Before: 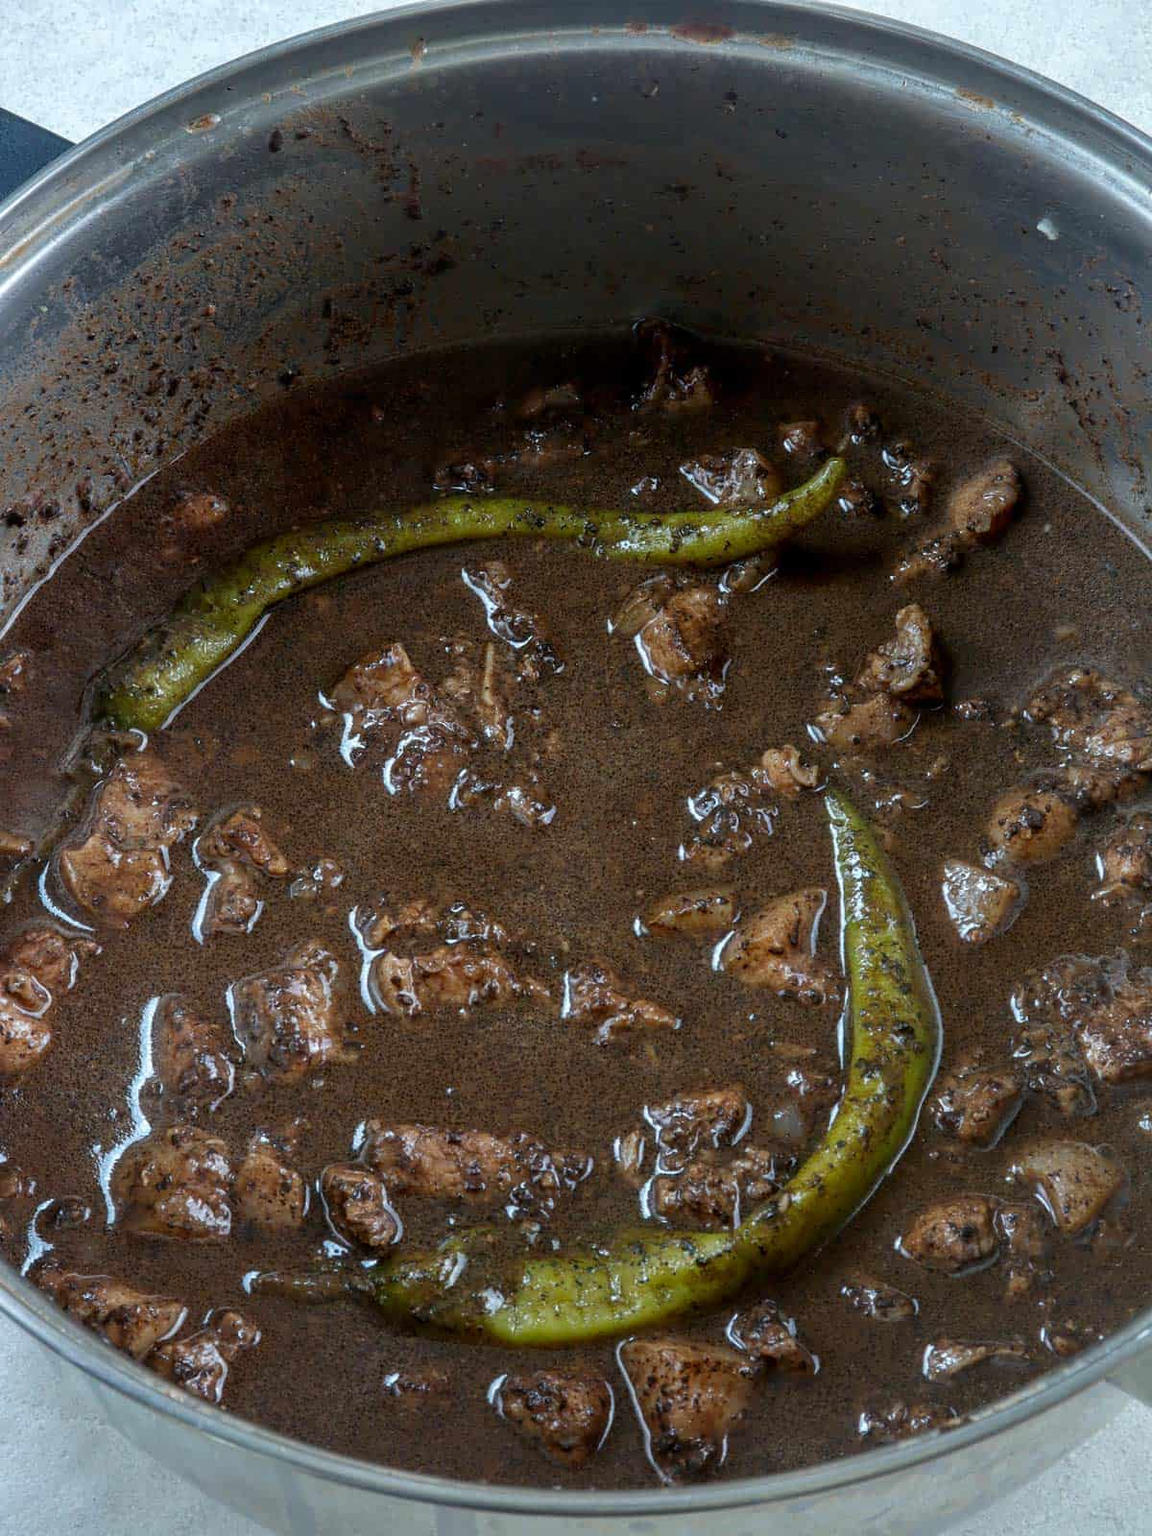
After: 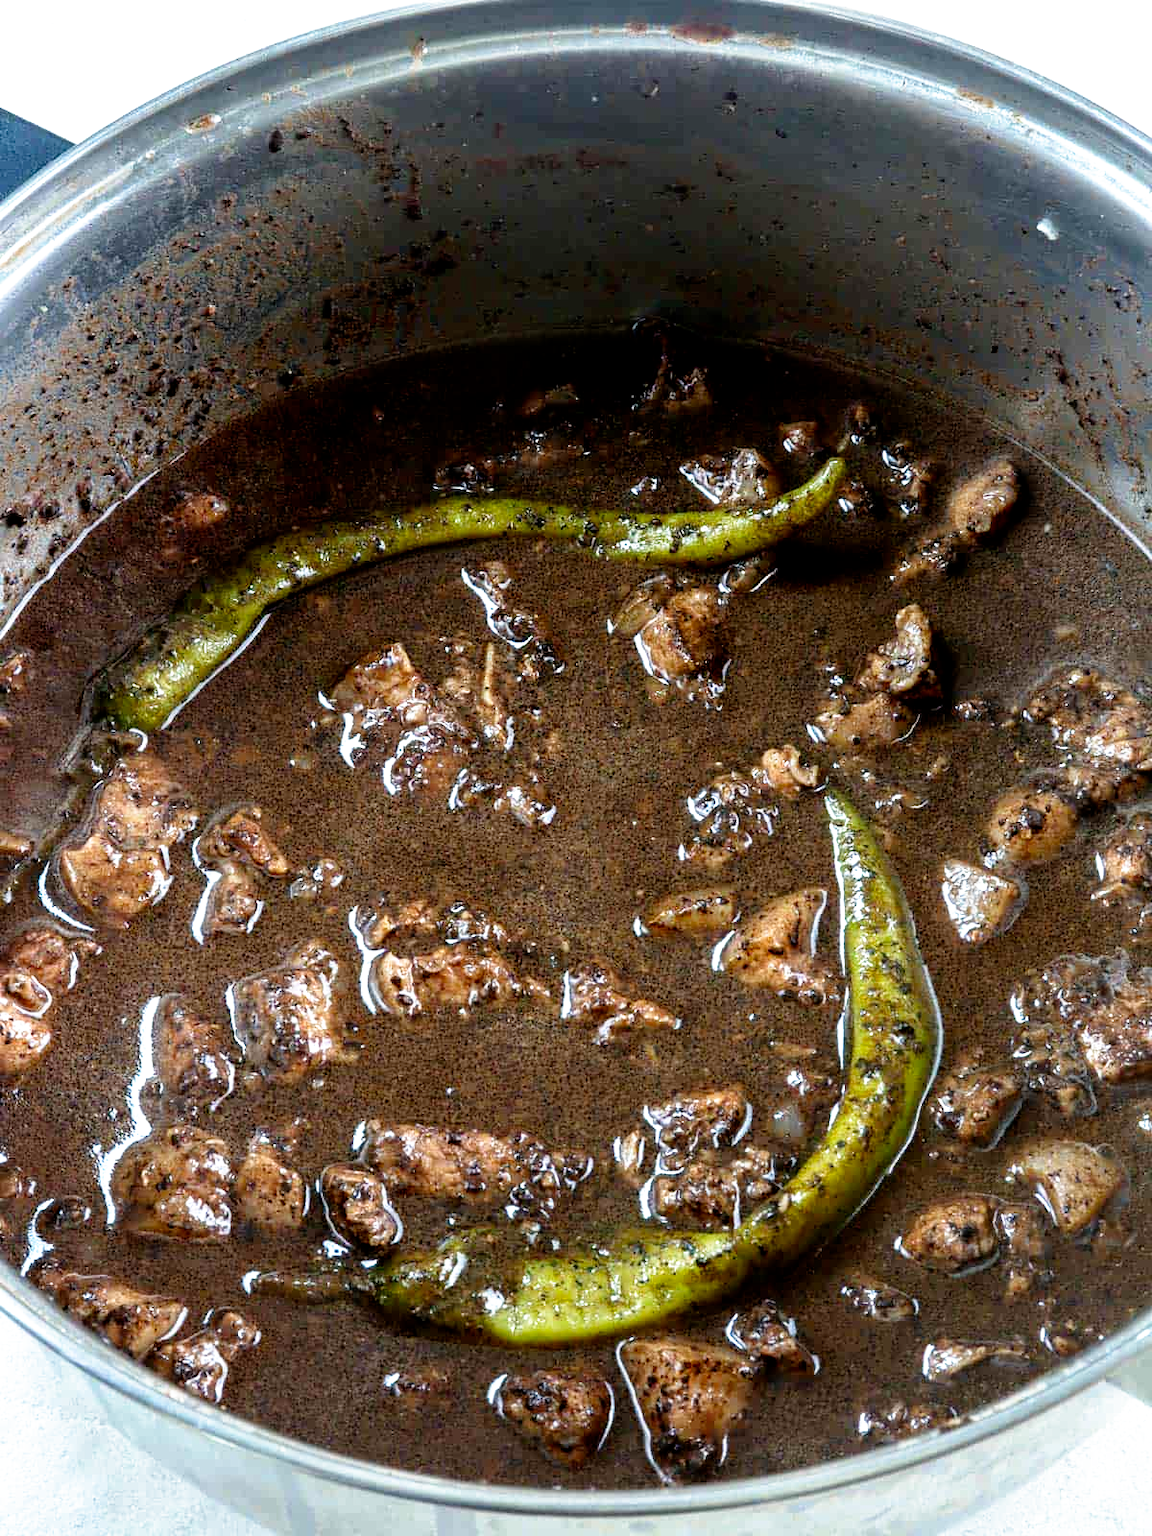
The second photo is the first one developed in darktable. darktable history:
filmic rgb: black relative exposure -8.7 EV, white relative exposure 2.7 EV, threshold 3 EV, target black luminance 0%, hardness 6.25, latitude 75%, contrast 1.325, highlights saturation mix -5%, preserve chrominance no, color science v5 (2021), iterations of high-quality reconstruction 0, enable highlight reconstruction true
exposure: black level correction 0, exposure 1 EV, compensate exposure bias true, compensate highlight preservation false
